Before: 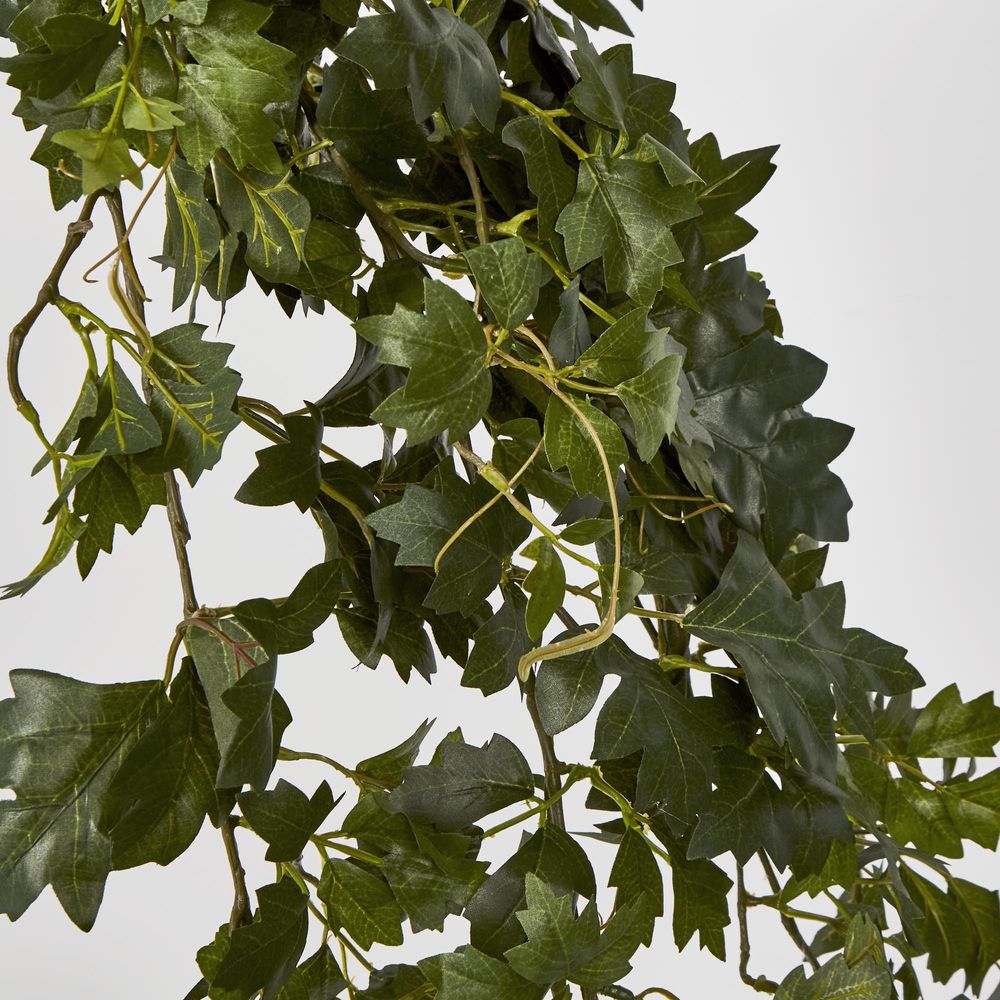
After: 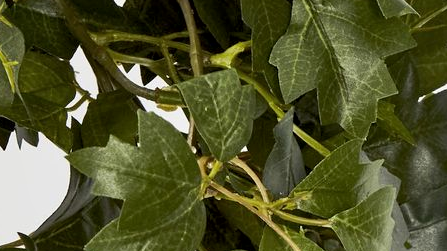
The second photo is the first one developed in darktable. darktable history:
crop: left 28.64%, top 16.832%, right 26.637%, bottom 58.055%
local contrast: mode bilateral grid, contrast 20, coarseness 50, detail 120%, midtone range 0.2
exposure: black level correction 0.001, exposure 0.014 EV, compensate highlight preservation false
